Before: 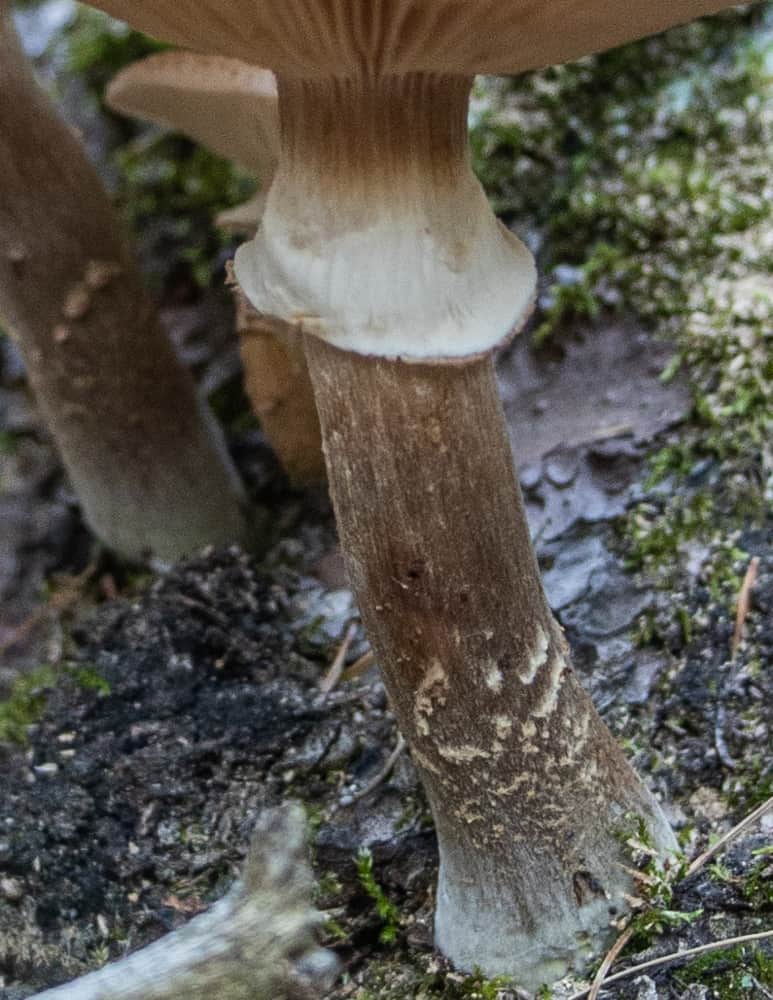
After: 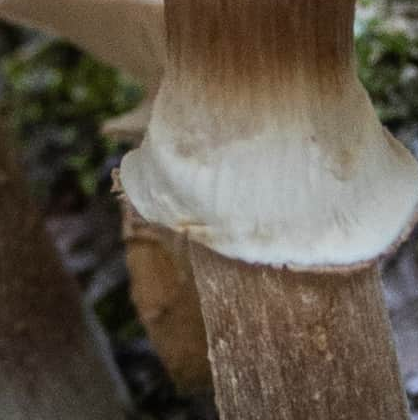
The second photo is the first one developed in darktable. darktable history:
crop: left 14.855%, top 9.262%, right 30.947%, bottom 48.65%
